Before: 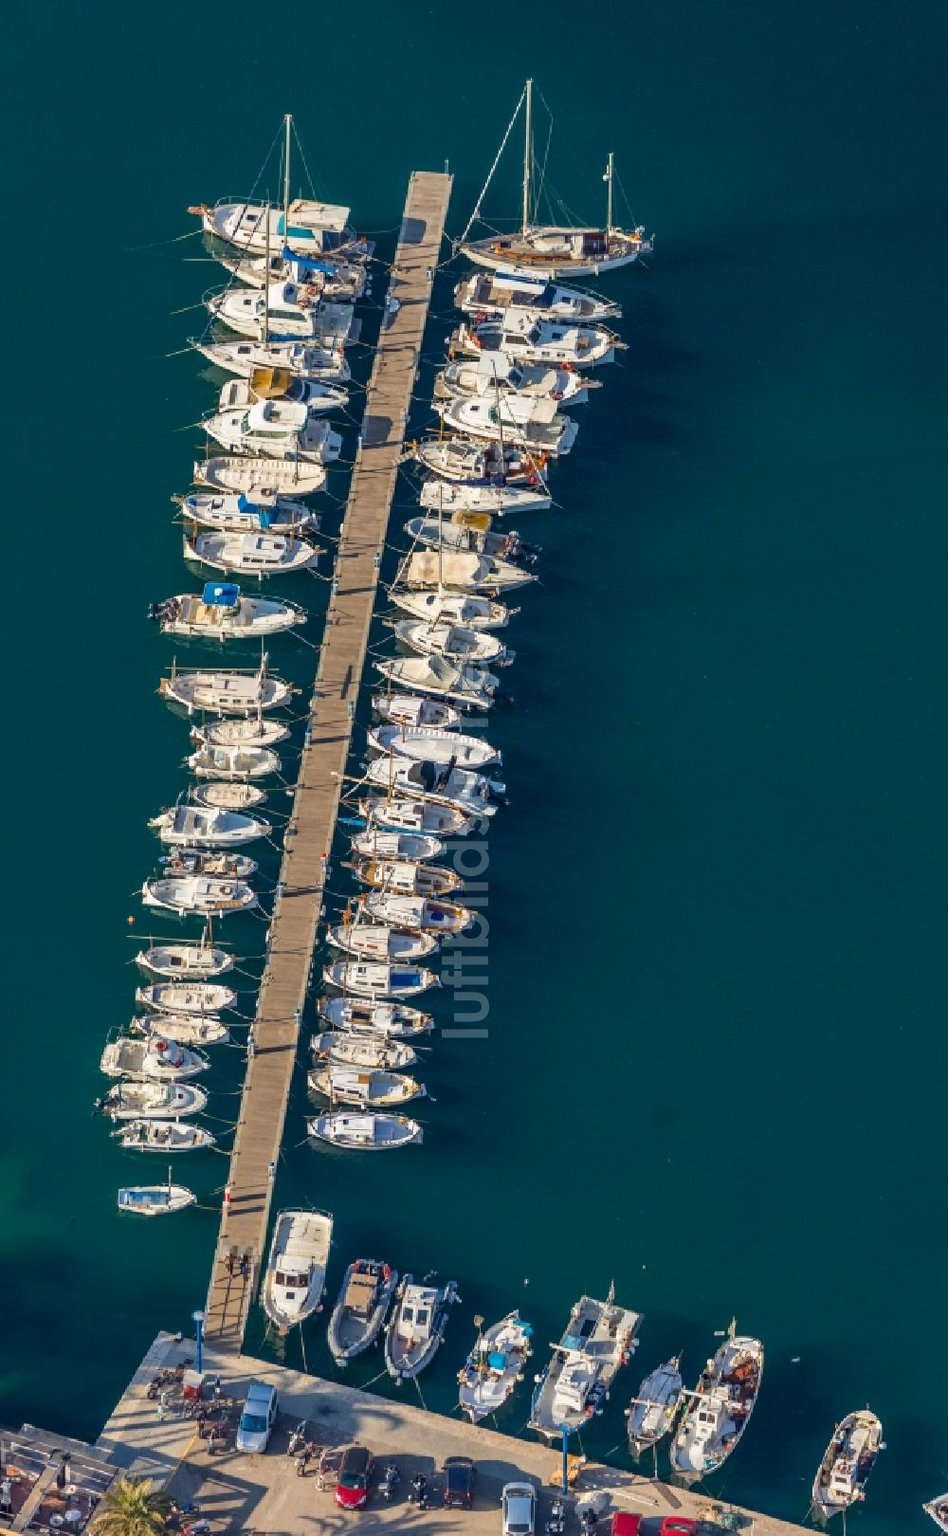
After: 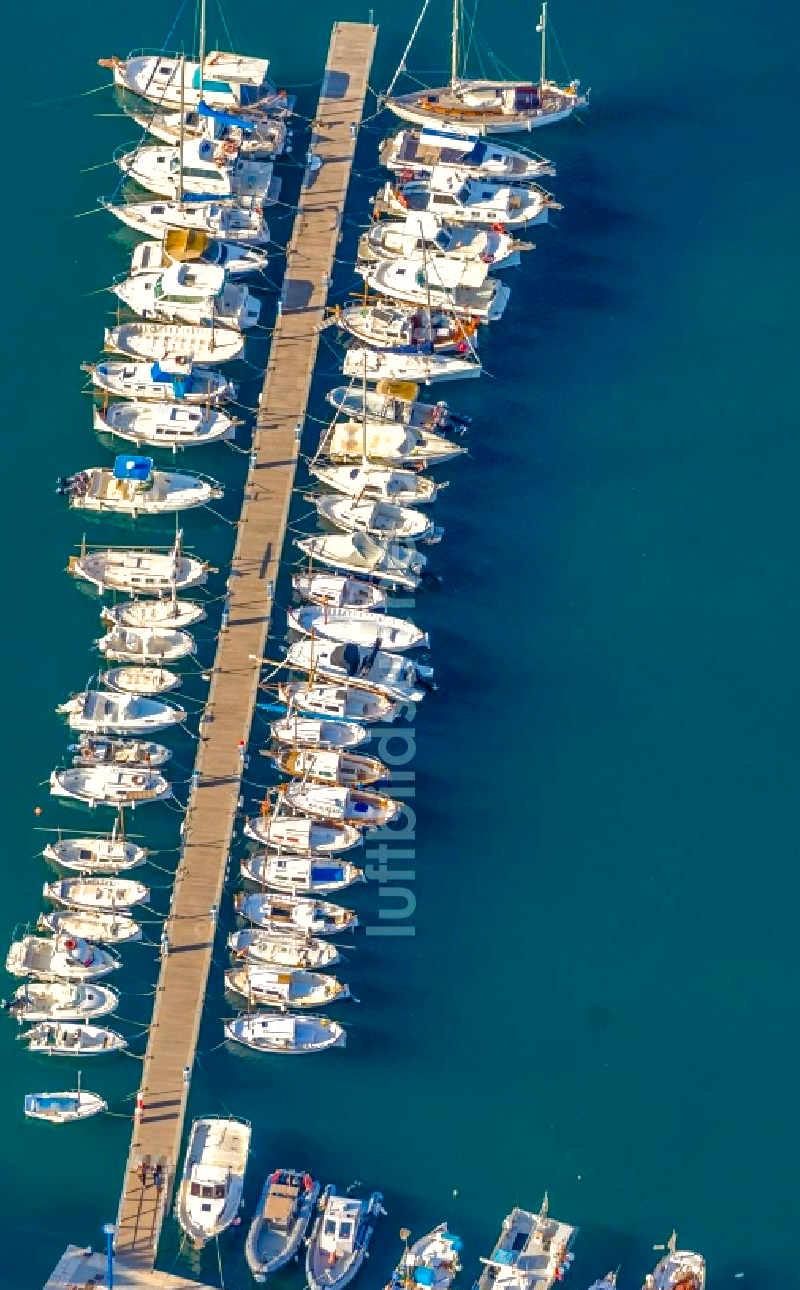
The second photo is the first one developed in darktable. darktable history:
shadows and highlights: on, module defaults
crop and rotate: left 10.019%, top 9.854%, right 9.958%, bottom 10.513%
tone equalizer: -8 EV -0.445 EV, -7 EV -0.388 EV, -6 EV -0.36 EV, -5 EV -0.223 EV, -3 EV 0.188 EV, -2 EV 0.352 EV, -1 EV 0.393 EV, +0 EV 0.436 EV
color balance rgb: perceptual saturation grading › global saturation 20%, perceptual saturation grading › highlights -25.911%, perceptual saturation grading › shadows 50.394%, perceptual brilliance grading › global brilliance 4.492%, global vibrance 15.528%
